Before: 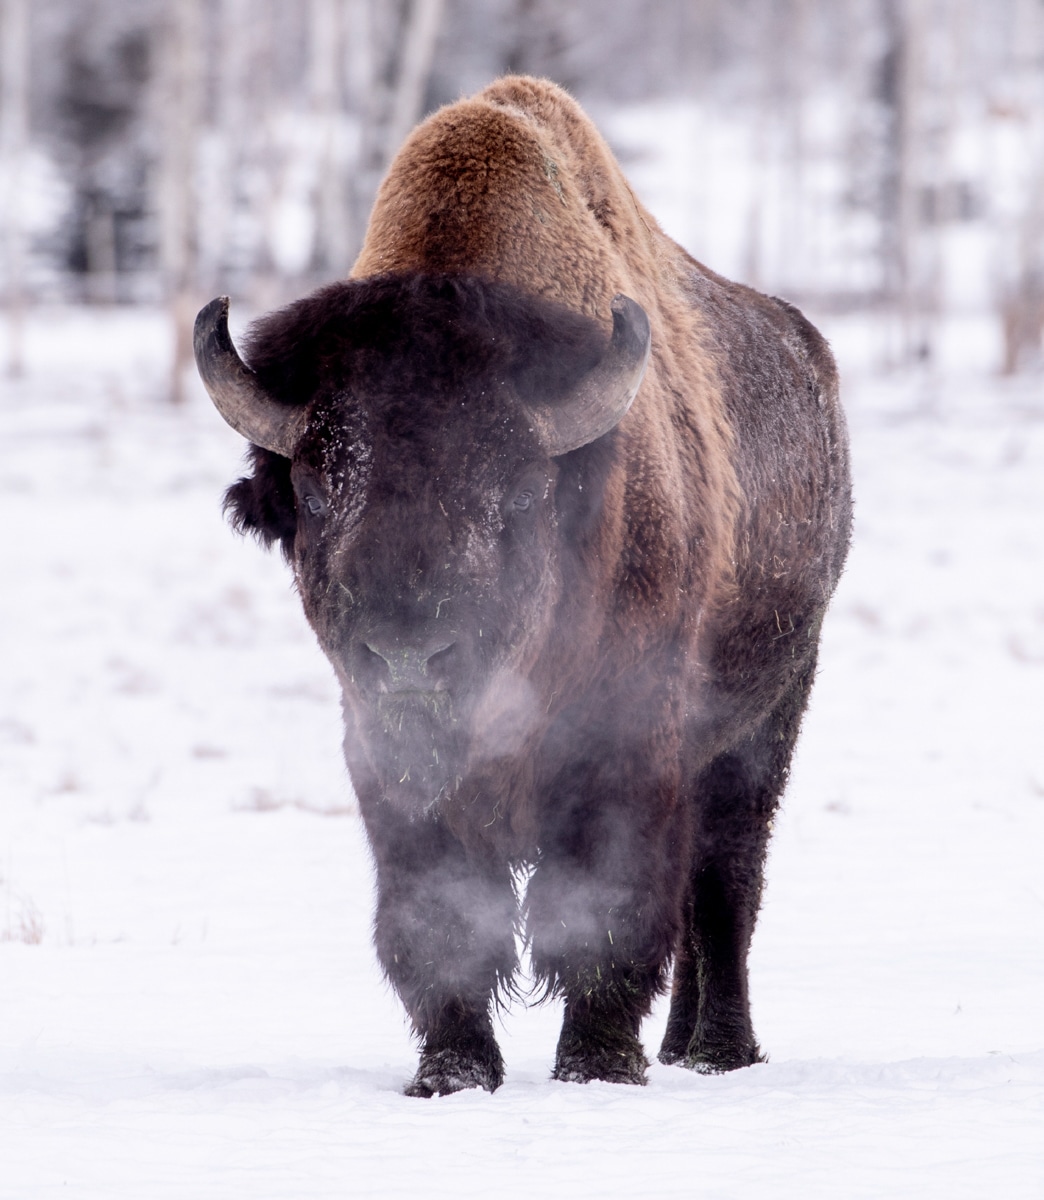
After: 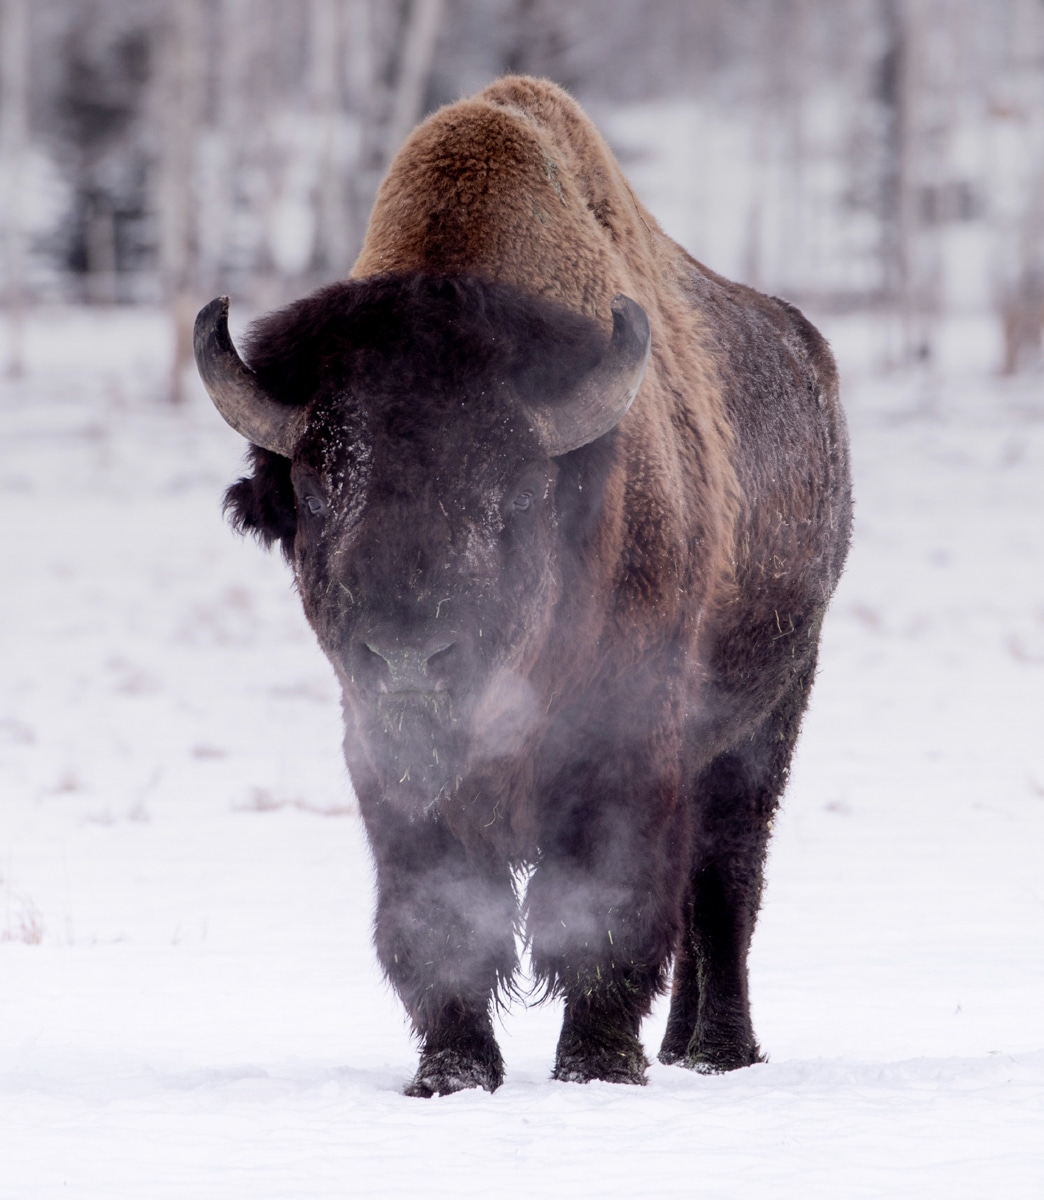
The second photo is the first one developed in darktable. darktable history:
graduated density: on, module defaults
